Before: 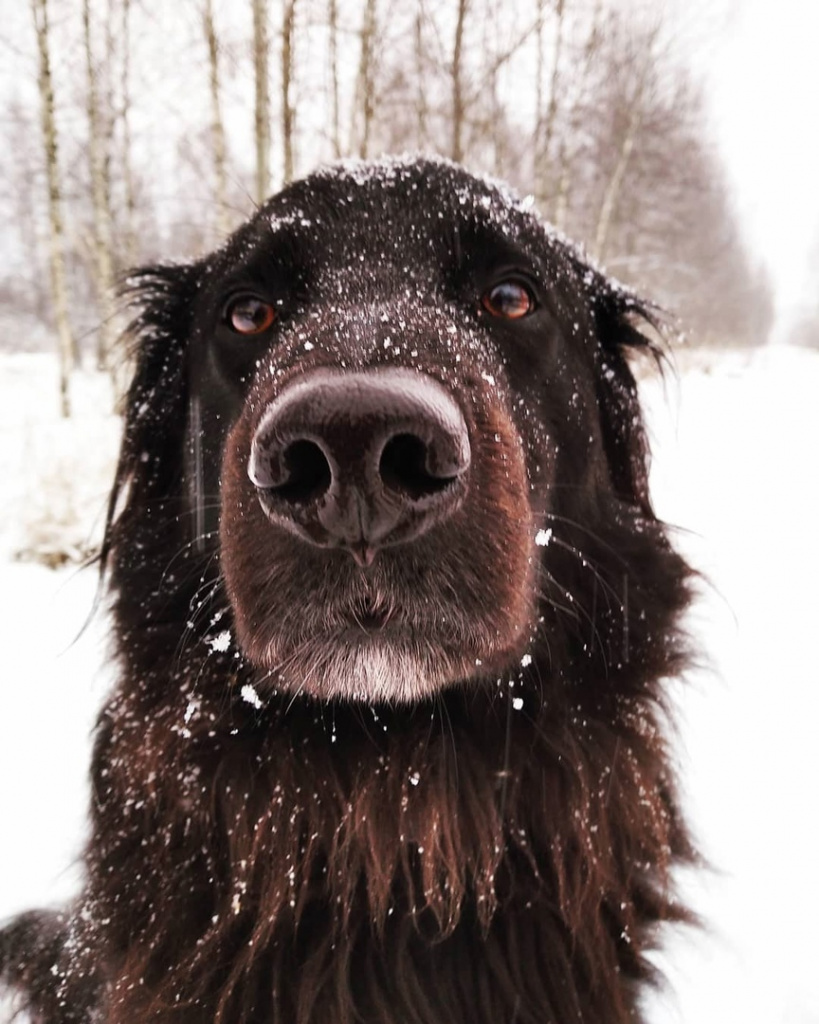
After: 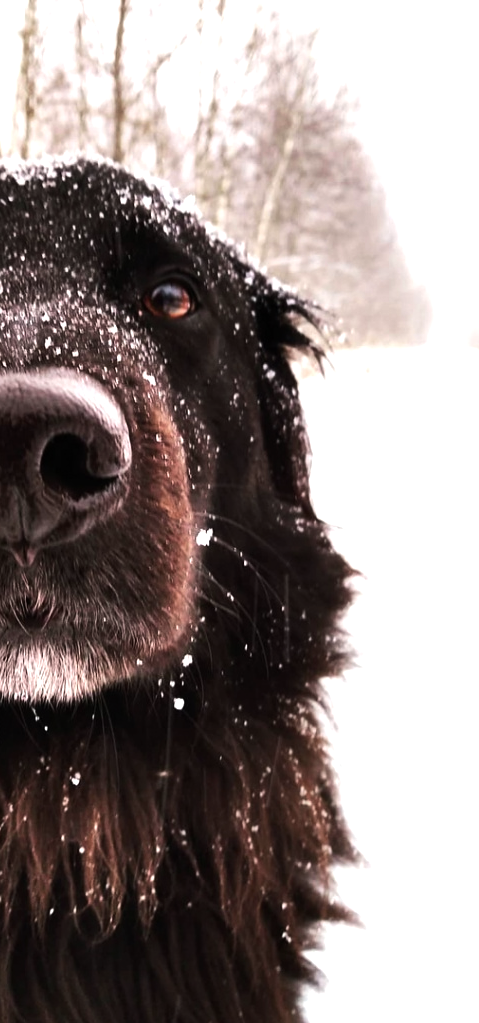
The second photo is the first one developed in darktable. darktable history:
crop: left 41.402%
tone equalizer: -8 EV -0.75 EV, -7 EV -0.7 EV, -6 EV -0.6 EV, -5 EV -0.4 EV, -3 EV 0.4 EV, -2 EV 0.6 EV, -1 EV 0.7 EV, +0 EV 0.75 EV, edges refinement/feathering 500, mask exposure compensation -1.57 EV, preserve details no
